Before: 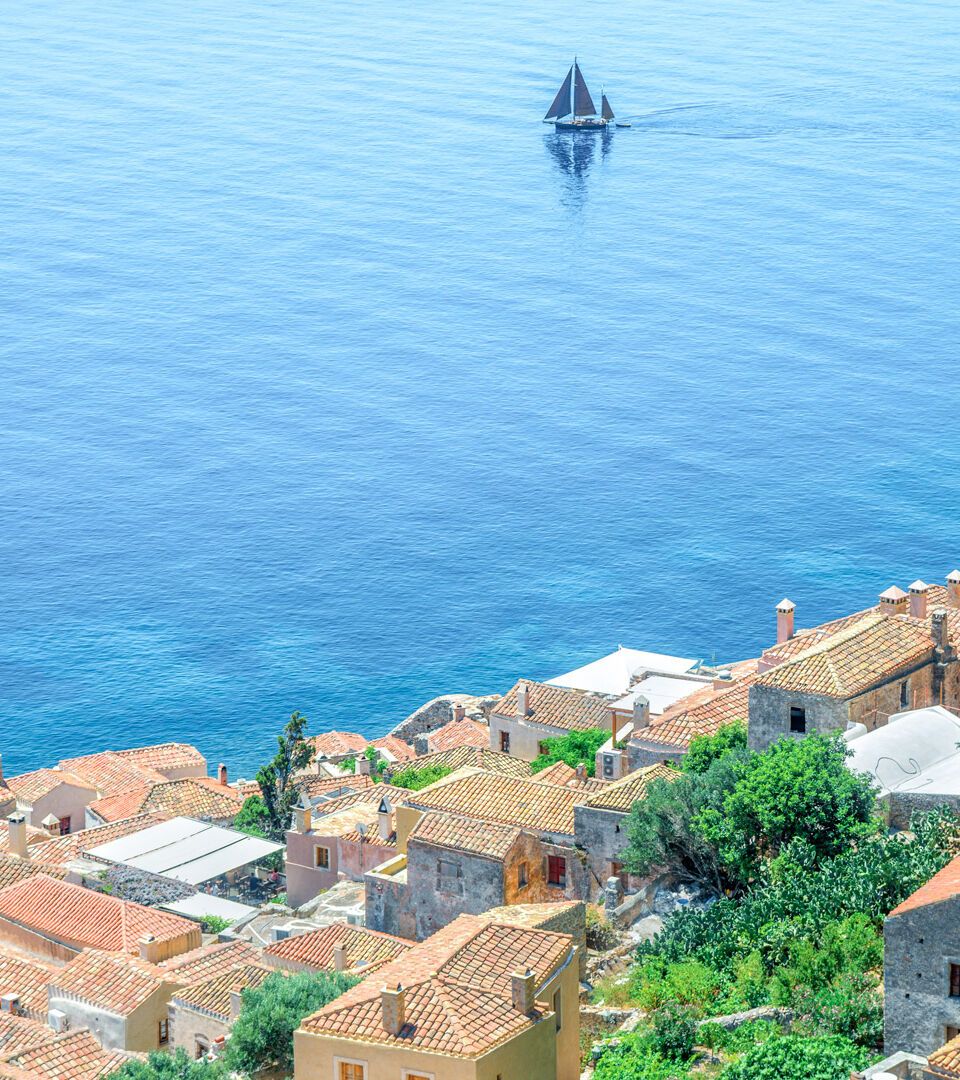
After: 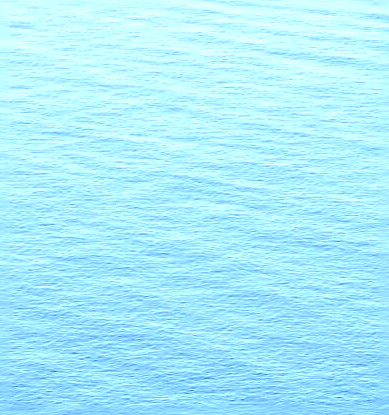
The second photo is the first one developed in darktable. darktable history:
tone equalizer: -8 EV -0.397 EV, -7 EV -0.398 EV, -6 EV -0.367 EV, -5 EV -0.189 EV, -3 EV 0.248 EV, -2 EV 0.329 EV, -1 EV 0.393 EV, +0 EV 0.427 EV
sharpen: radius 3.705, amount 0.917
crop: left 15.513%, top 5.445%, right 43.928%, bottom 56.116%
